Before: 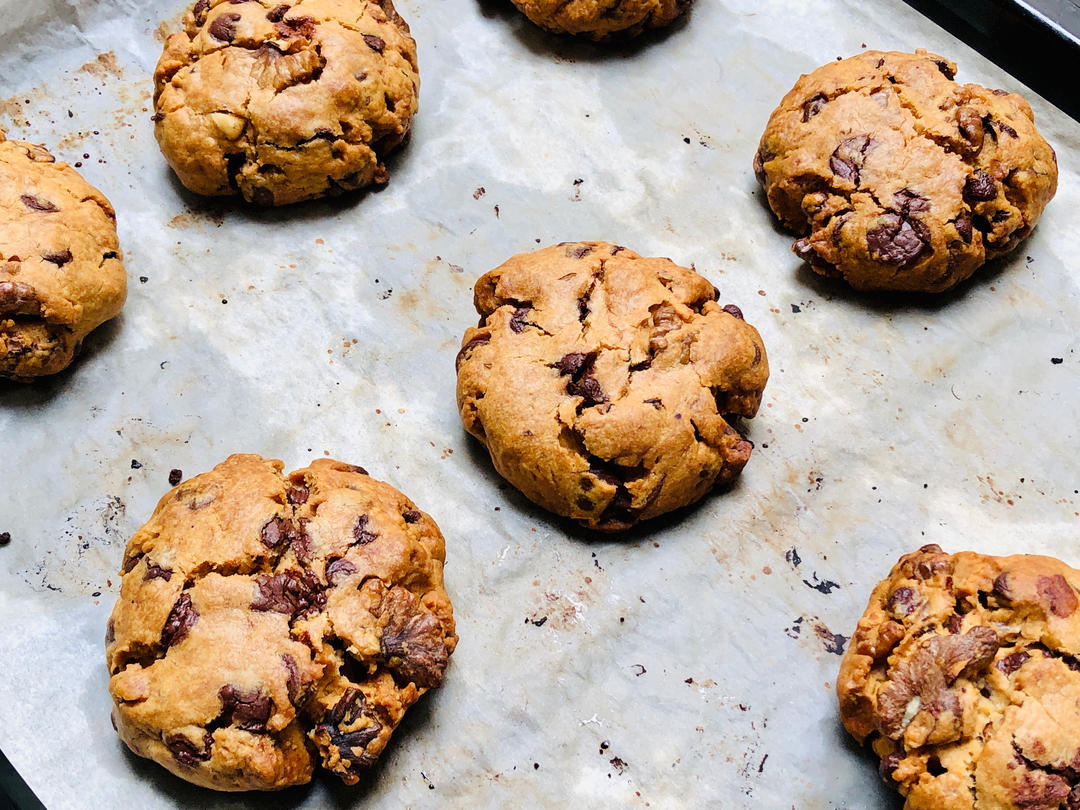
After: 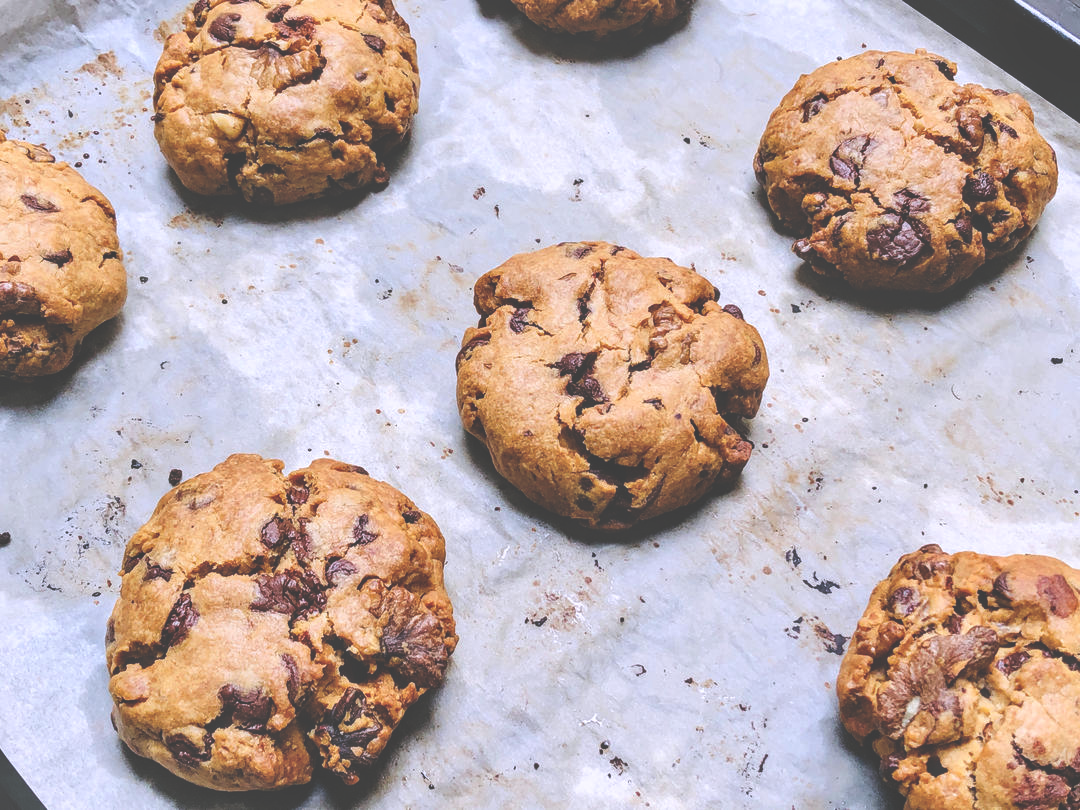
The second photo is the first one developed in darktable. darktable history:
exposure: black level correction -0.062, exposure -0.05 EV, compensate highlight preservation false
tone equalizer: on, module defaults
white balance: red 1.004, blue 1.096
local contrast: on, module defaults
